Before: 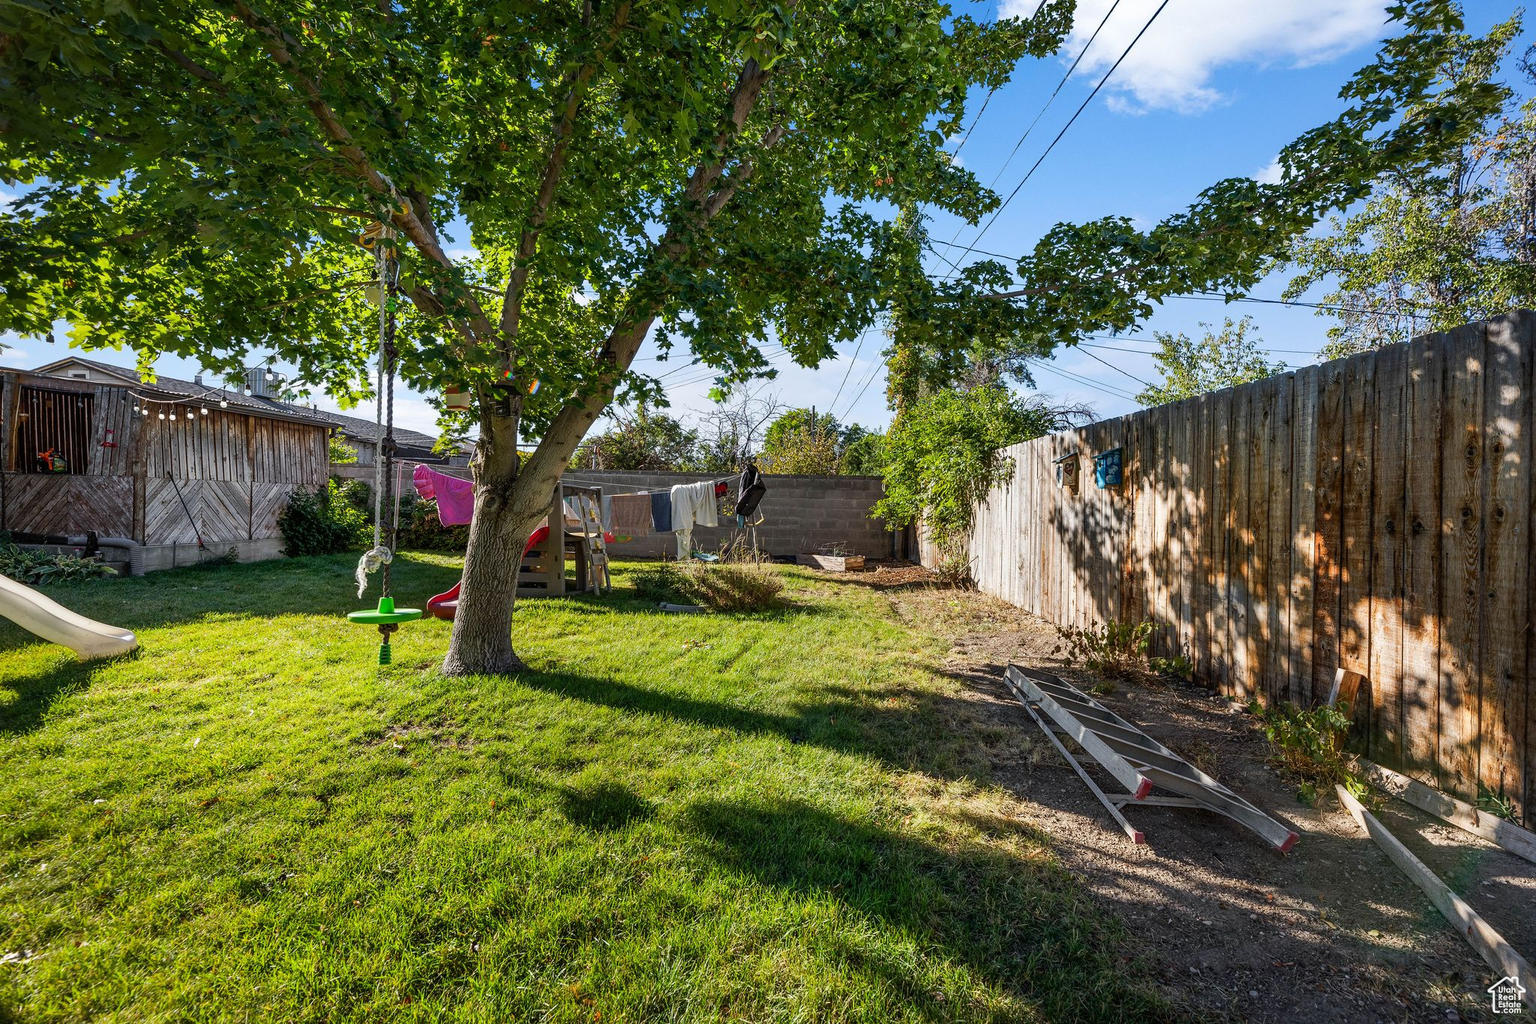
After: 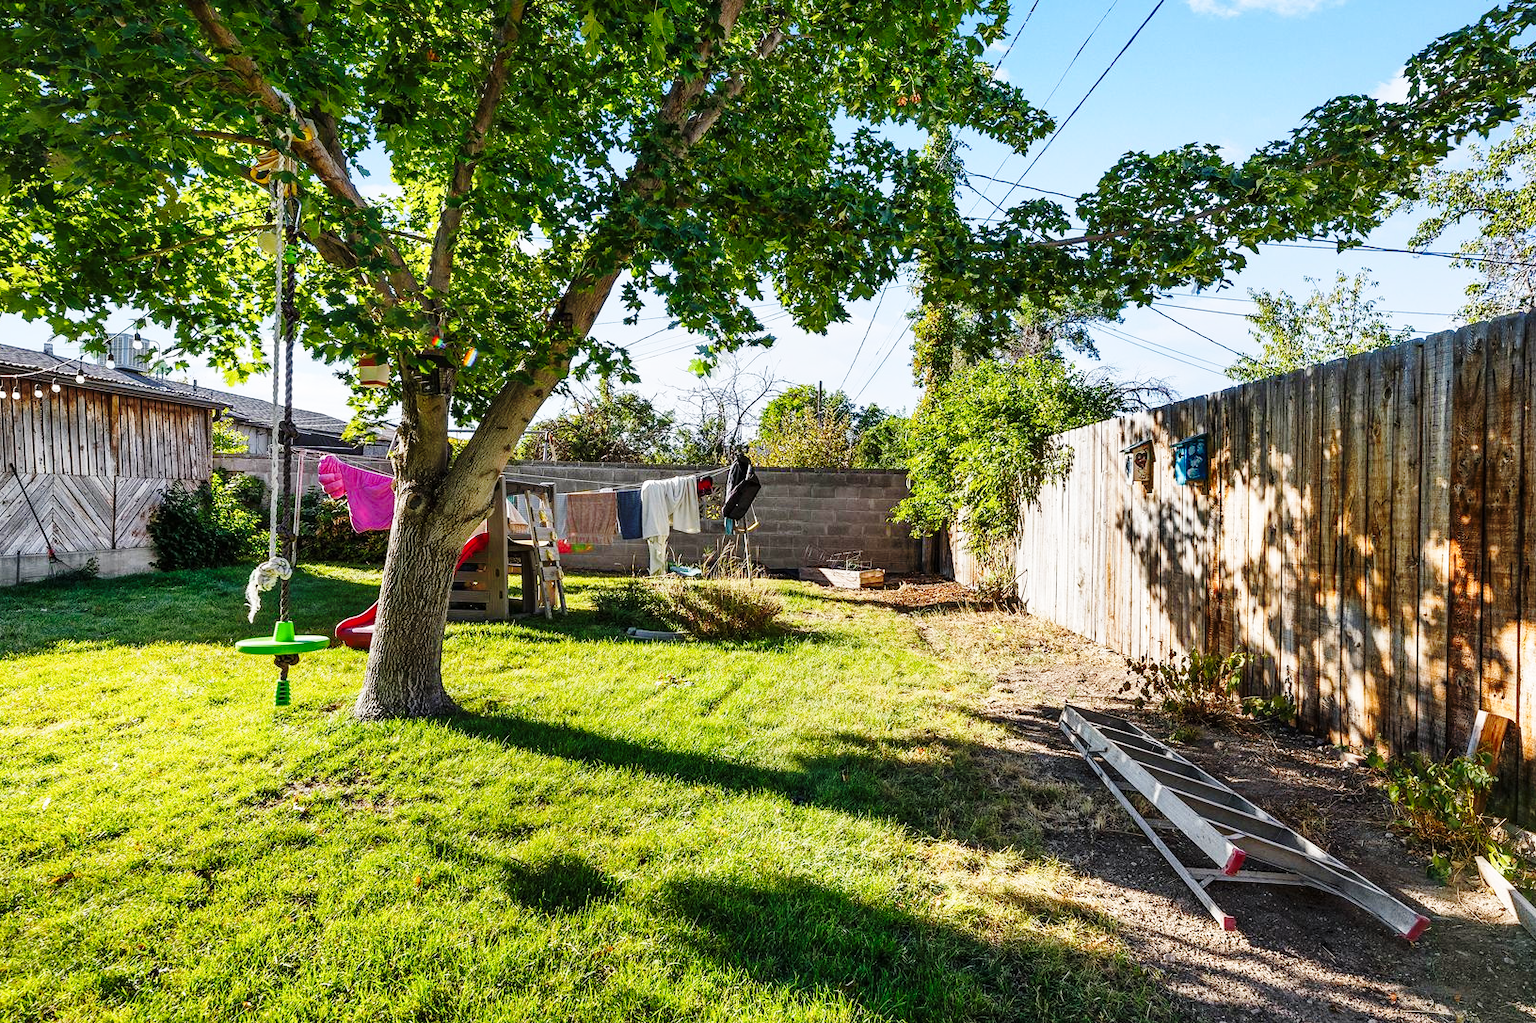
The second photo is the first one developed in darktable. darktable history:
crop and rotate: left 10.402%, top 10.015%, right 9.883%, bottom 10.351%
base curve: curves: ch0 [(0, 0) (0.028, 0.03) (0.121, 0.232) (0.46, 0.748) (0.859, 0.968) (1, 1)], preserve colors none
